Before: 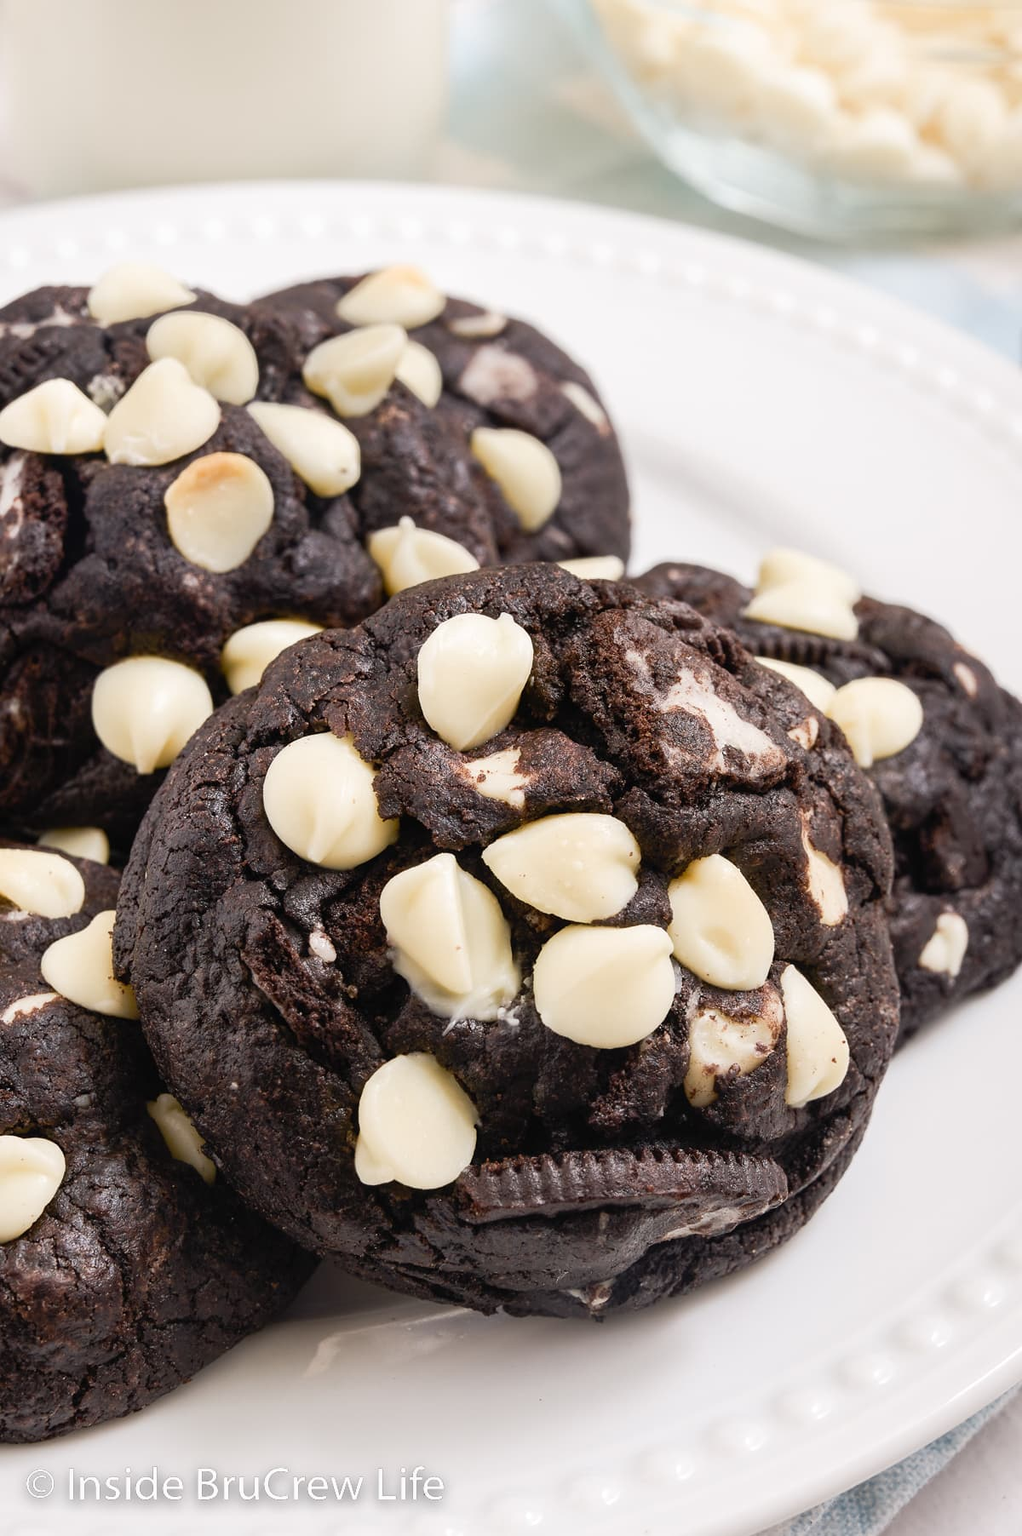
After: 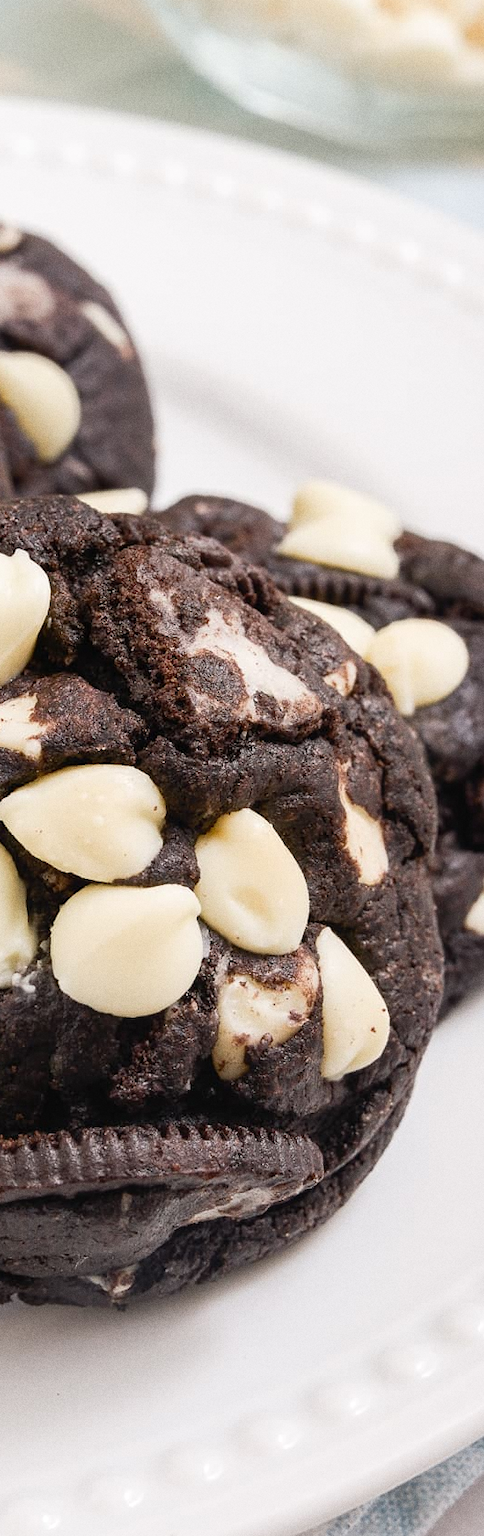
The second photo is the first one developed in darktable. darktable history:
crop: left 47.628%, top 6.643%, right 7.874%
grain: coarseness 0.09 ISO
